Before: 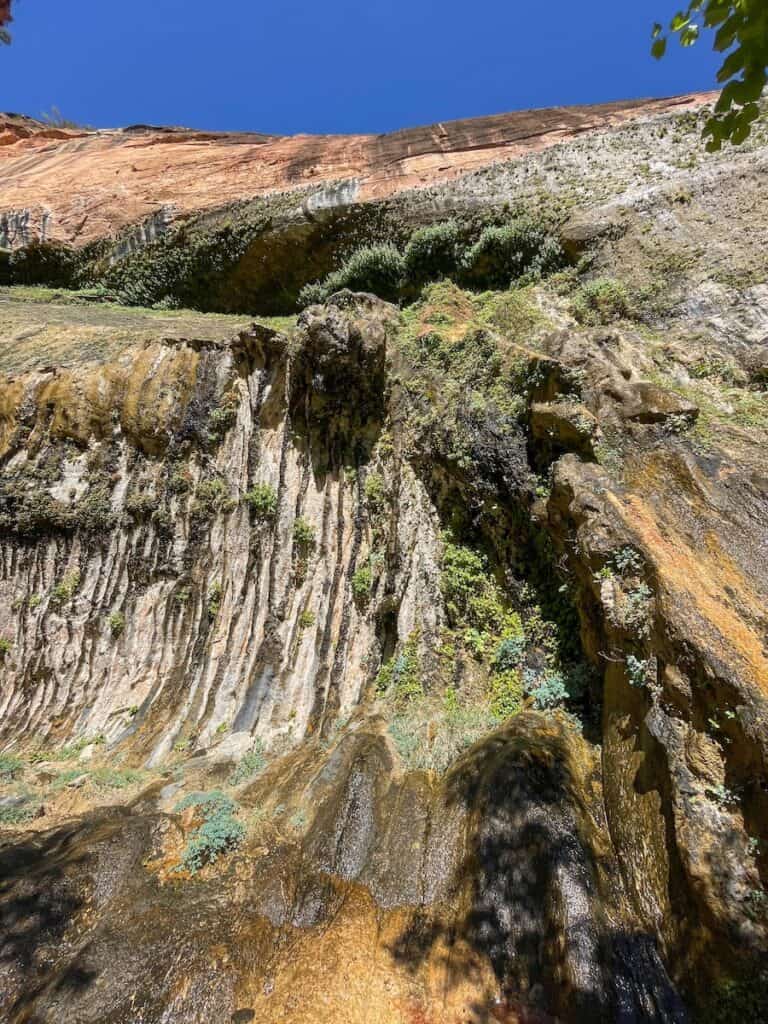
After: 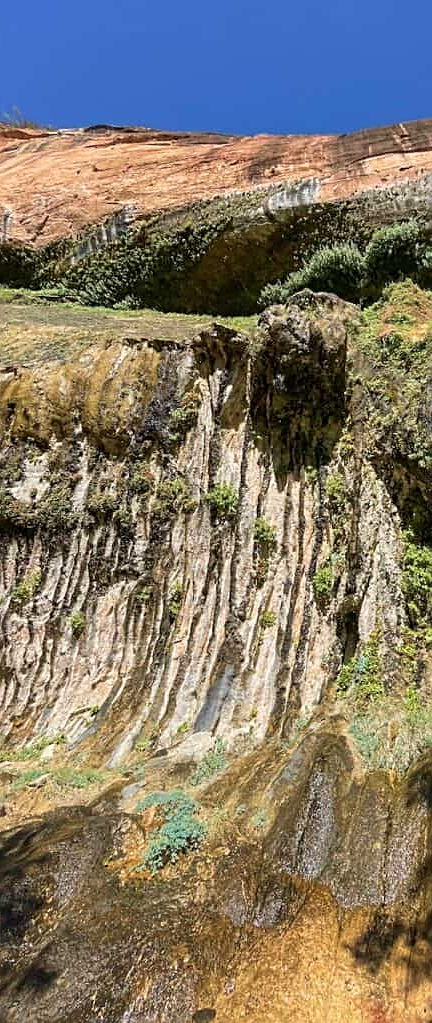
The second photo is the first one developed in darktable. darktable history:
crop: left 5.114%, right 38.589%
velvia: on, module defaults
sharpen: on, module defaults
